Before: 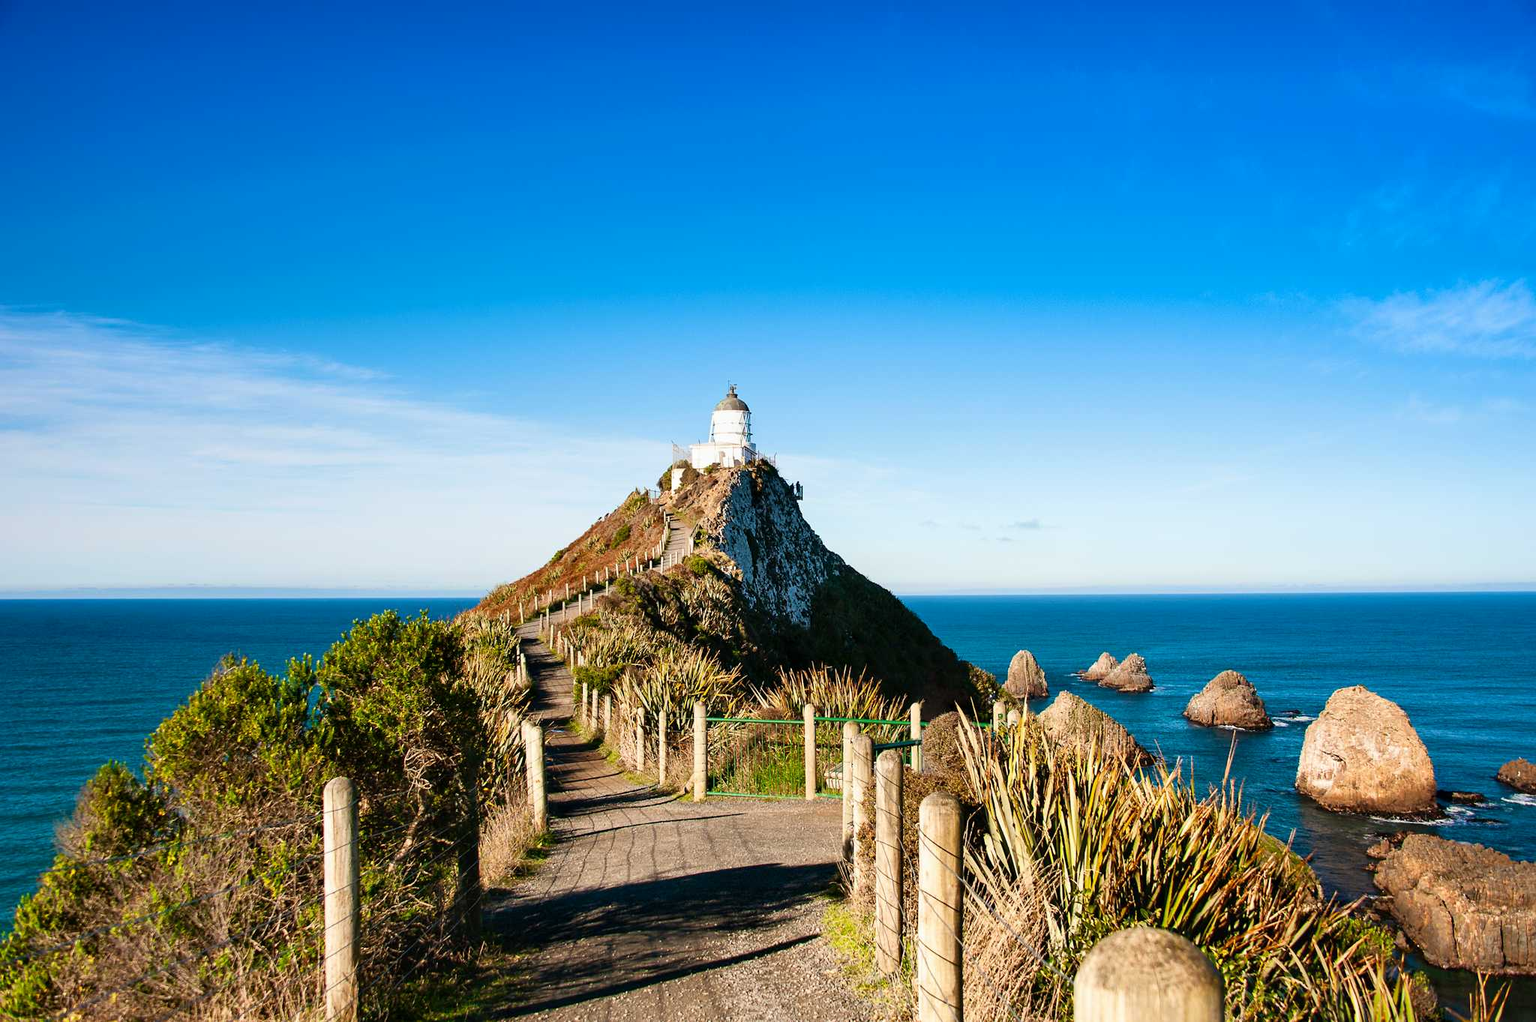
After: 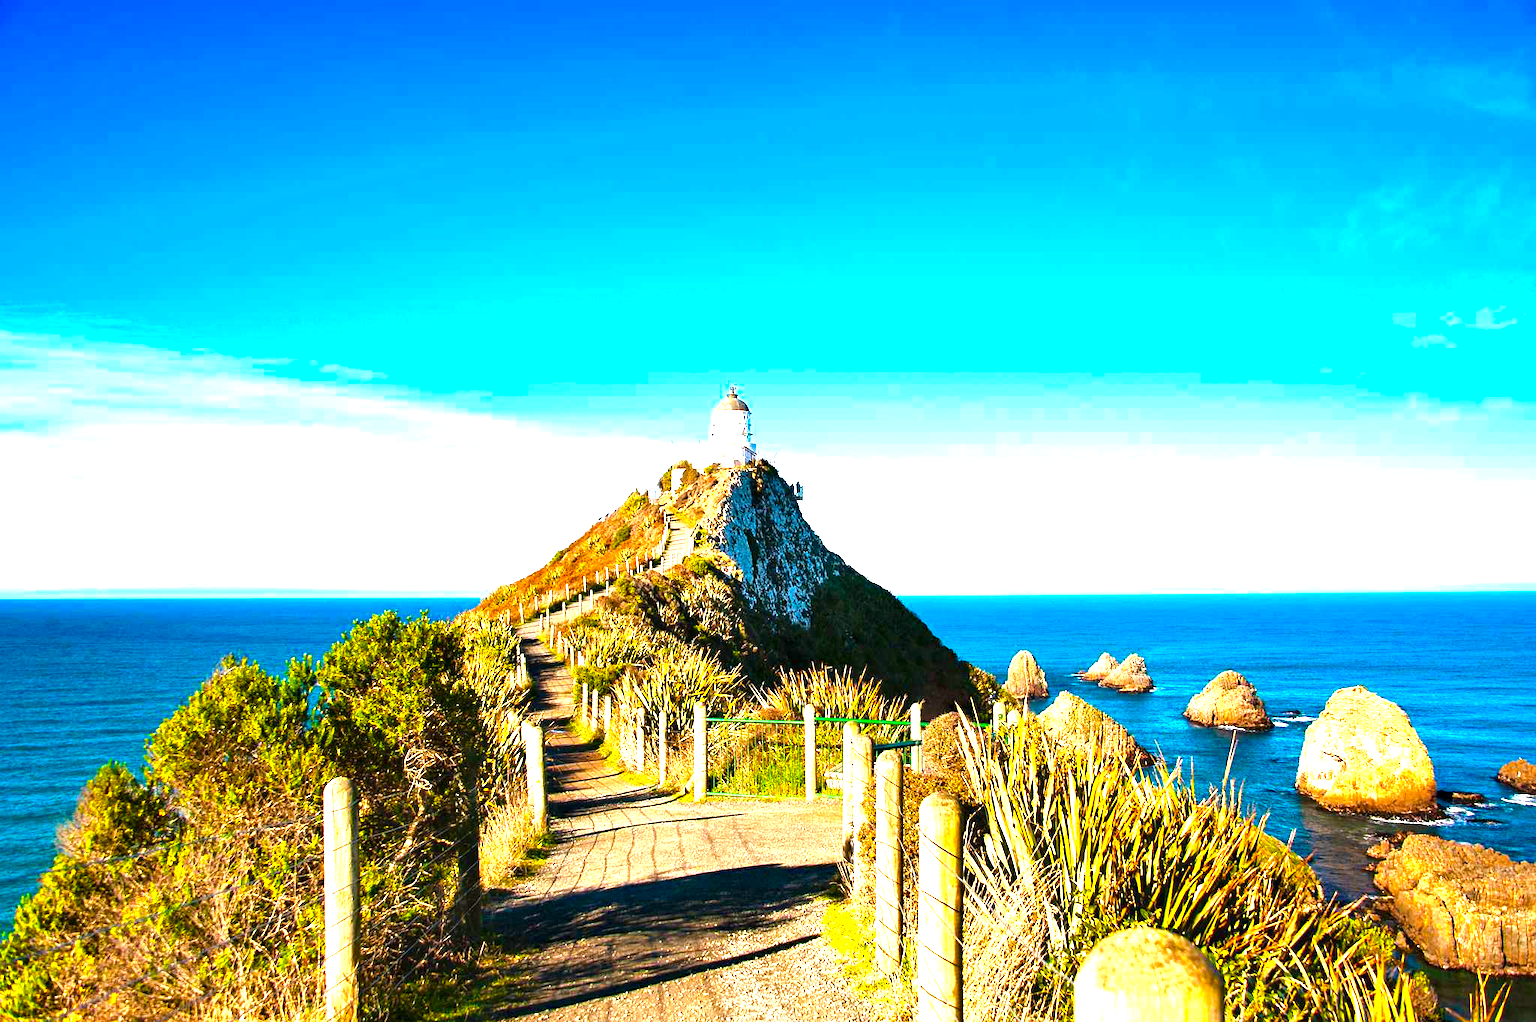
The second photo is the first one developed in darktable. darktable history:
color balance rgb: power › chroma 0.281%, power › hue 24.04°, linear chroma grading › global chroma 6.983%, perceptual saturation grading › global saturation 25.291%, perceptual brilliance grading › highlights 9.632%, perceptual brilliance grading › mid-tones 5.787%, global vibrance 15.305%
haze removal: compatibility mode true
exposure: black level correction 0, exposure 1.196 EV, compensate highlight preservation false
